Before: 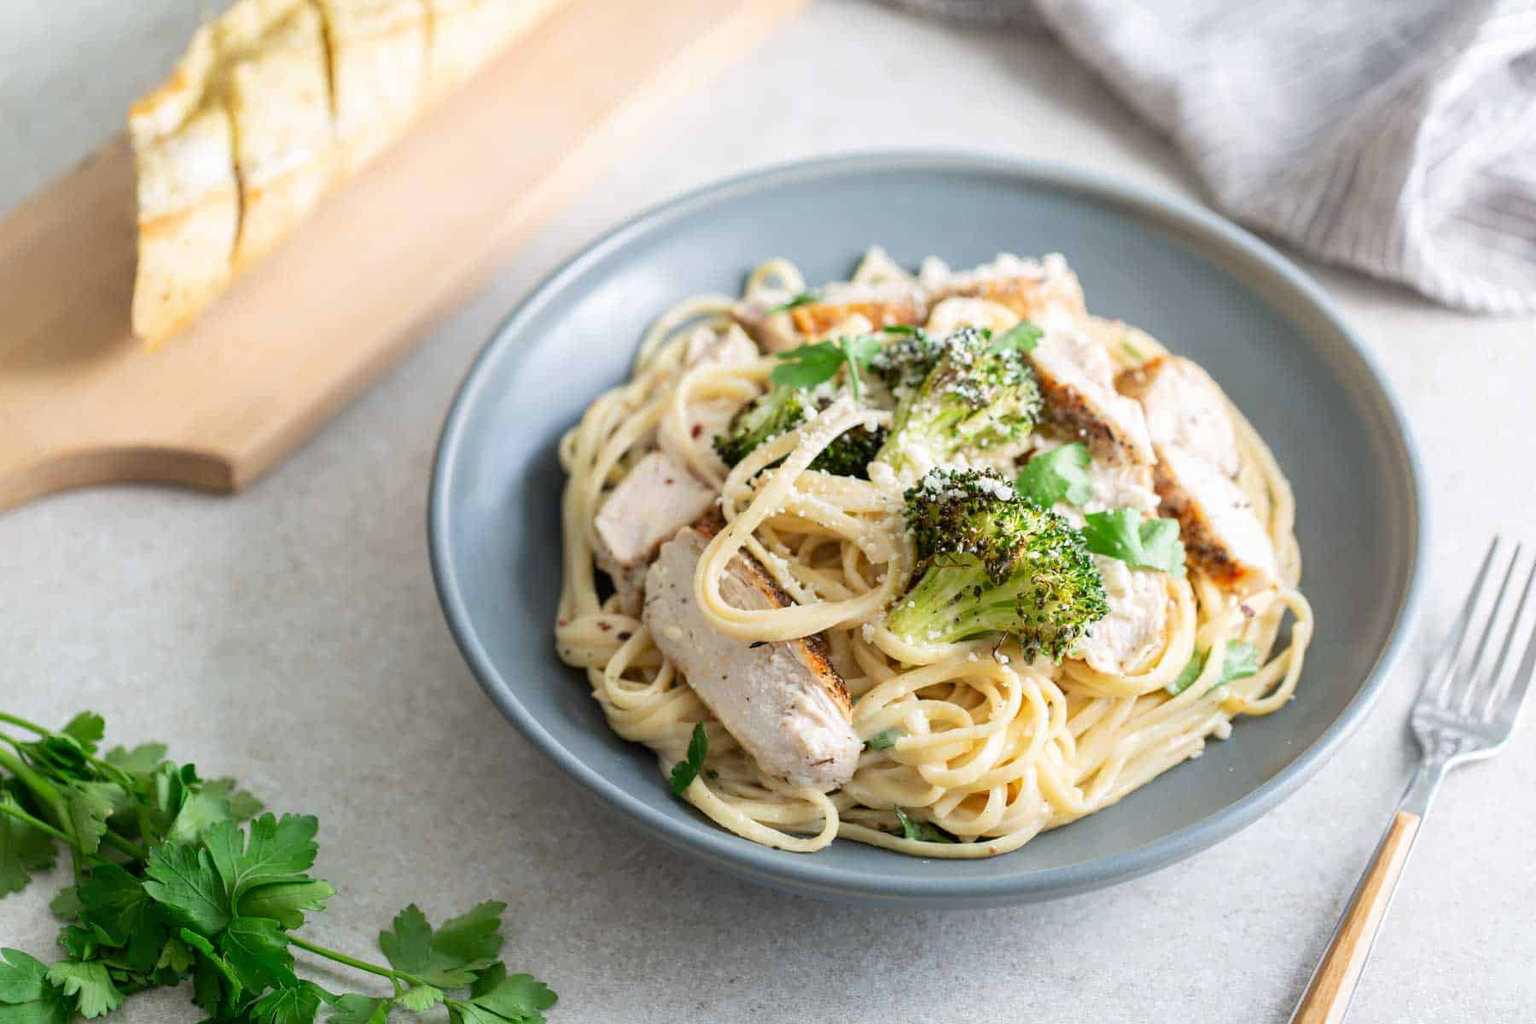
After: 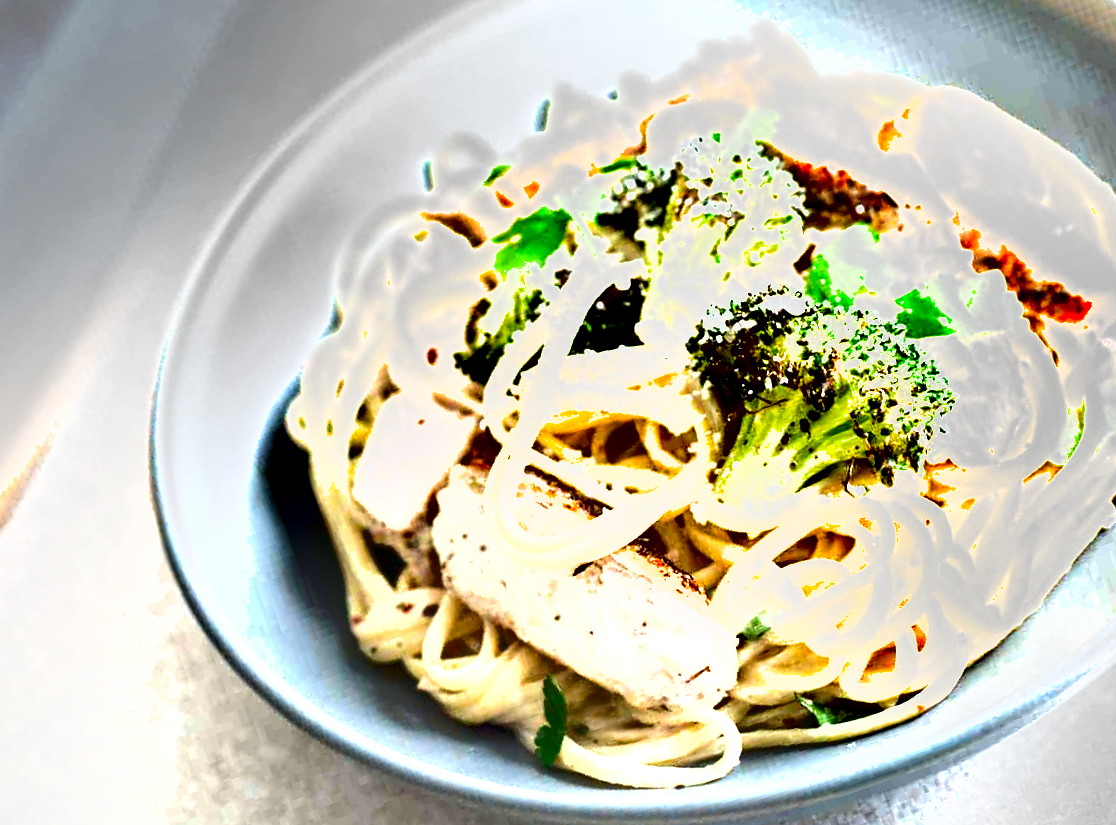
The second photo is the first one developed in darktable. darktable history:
crop and rotate: angle 19.1°, left 6.792%, right 4.184%, bottom 1.181%
shadows and highlights: radius 130.99, soften with gaussian
exposure: black level correction 0.001, exposure 1.733 EV, compensate highlight preservation false
